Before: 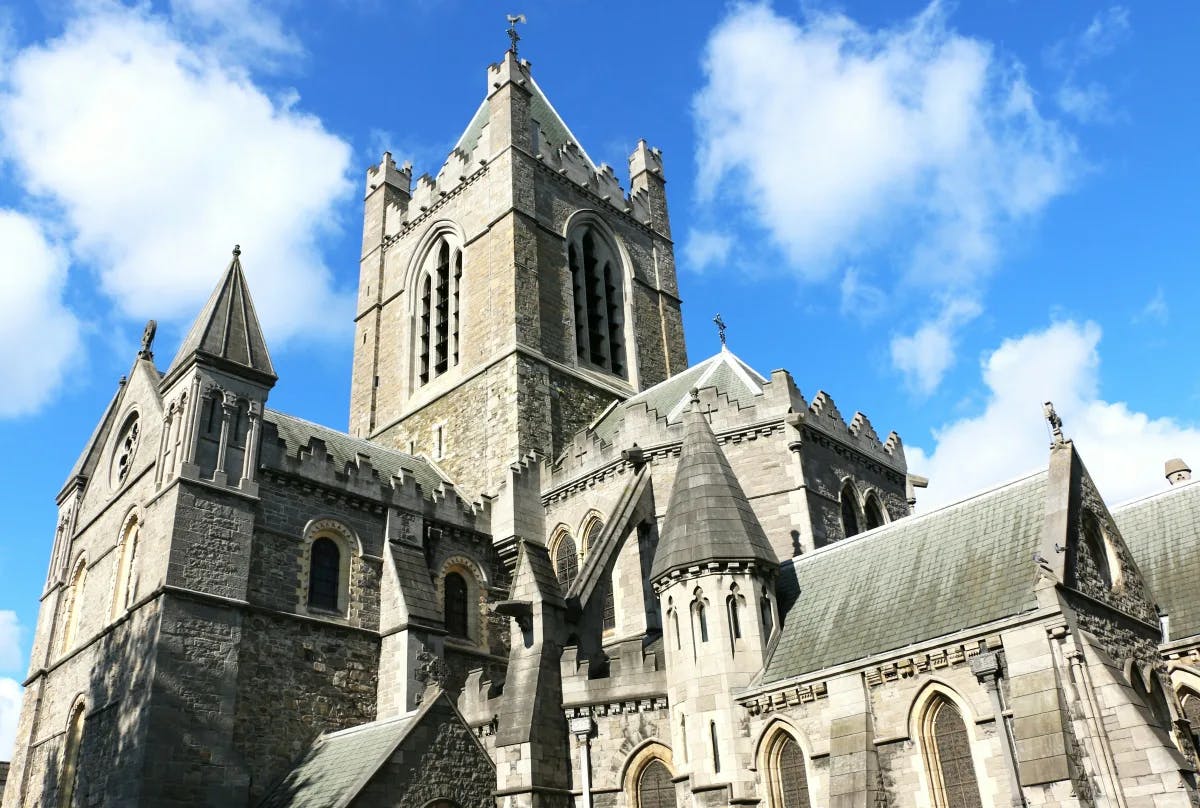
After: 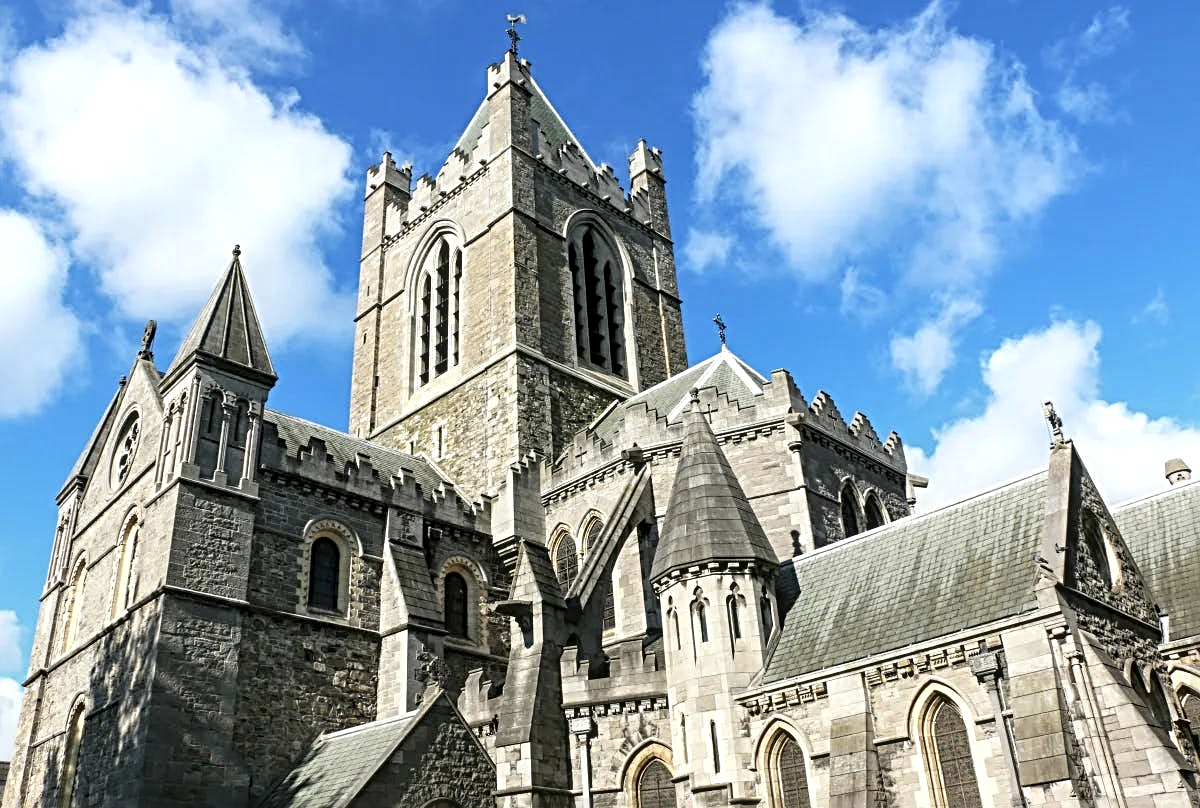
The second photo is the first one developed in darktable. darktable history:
contrast brightness saturation: saturation -0.064
sharpen: radius 3.976
local contrast: on, module defaults
